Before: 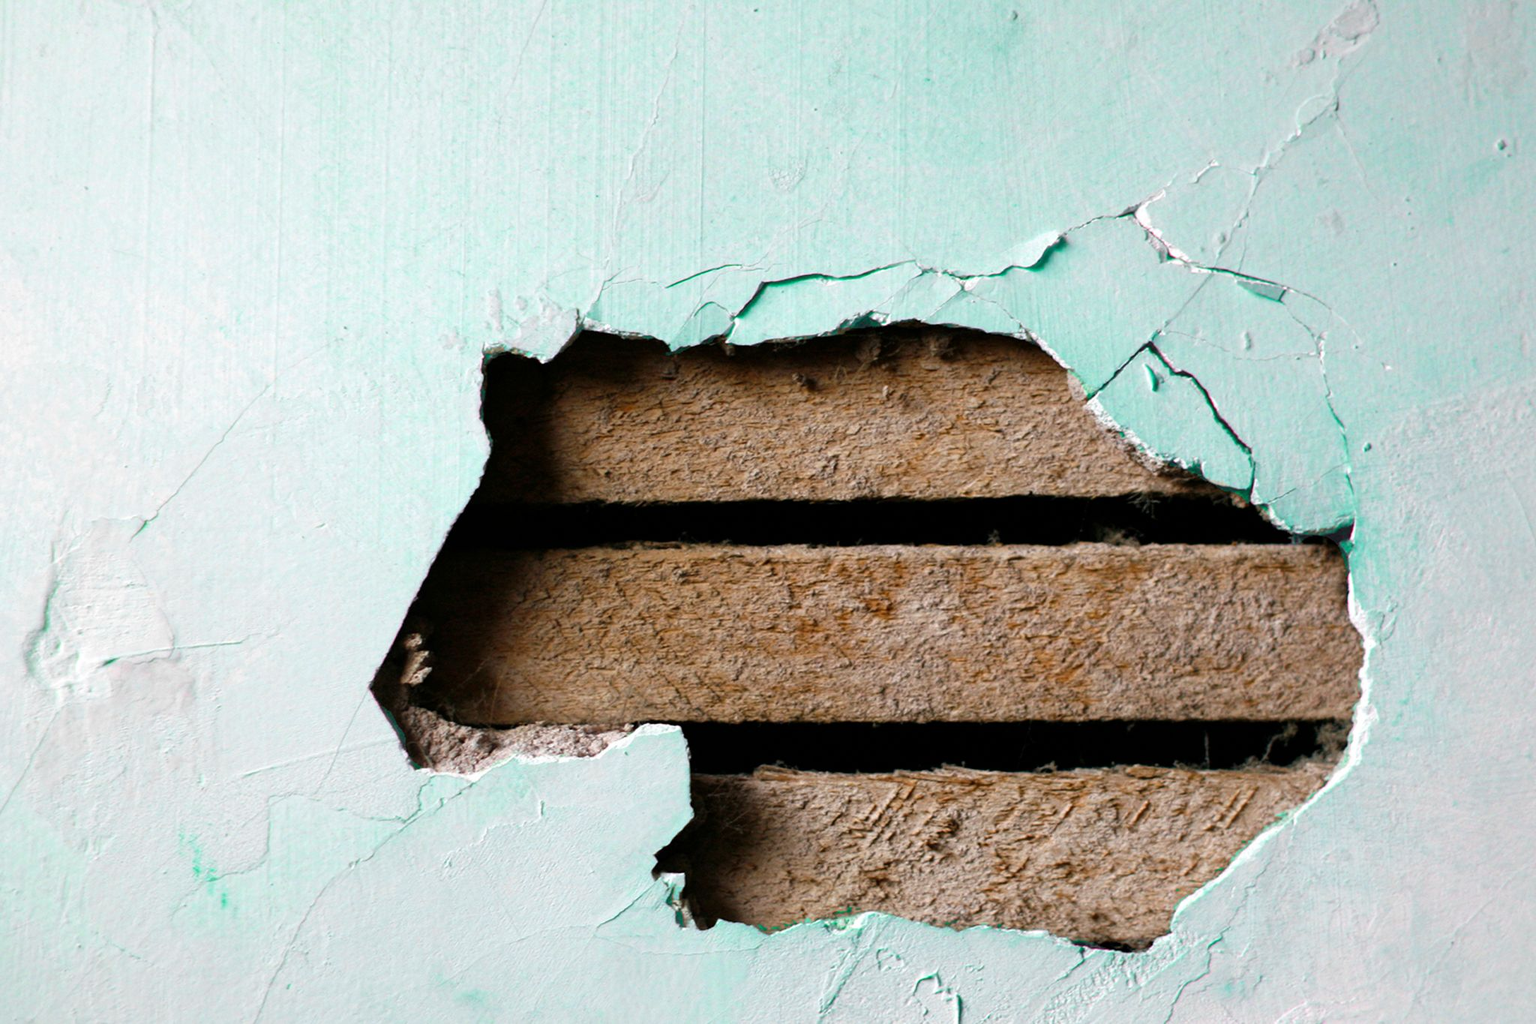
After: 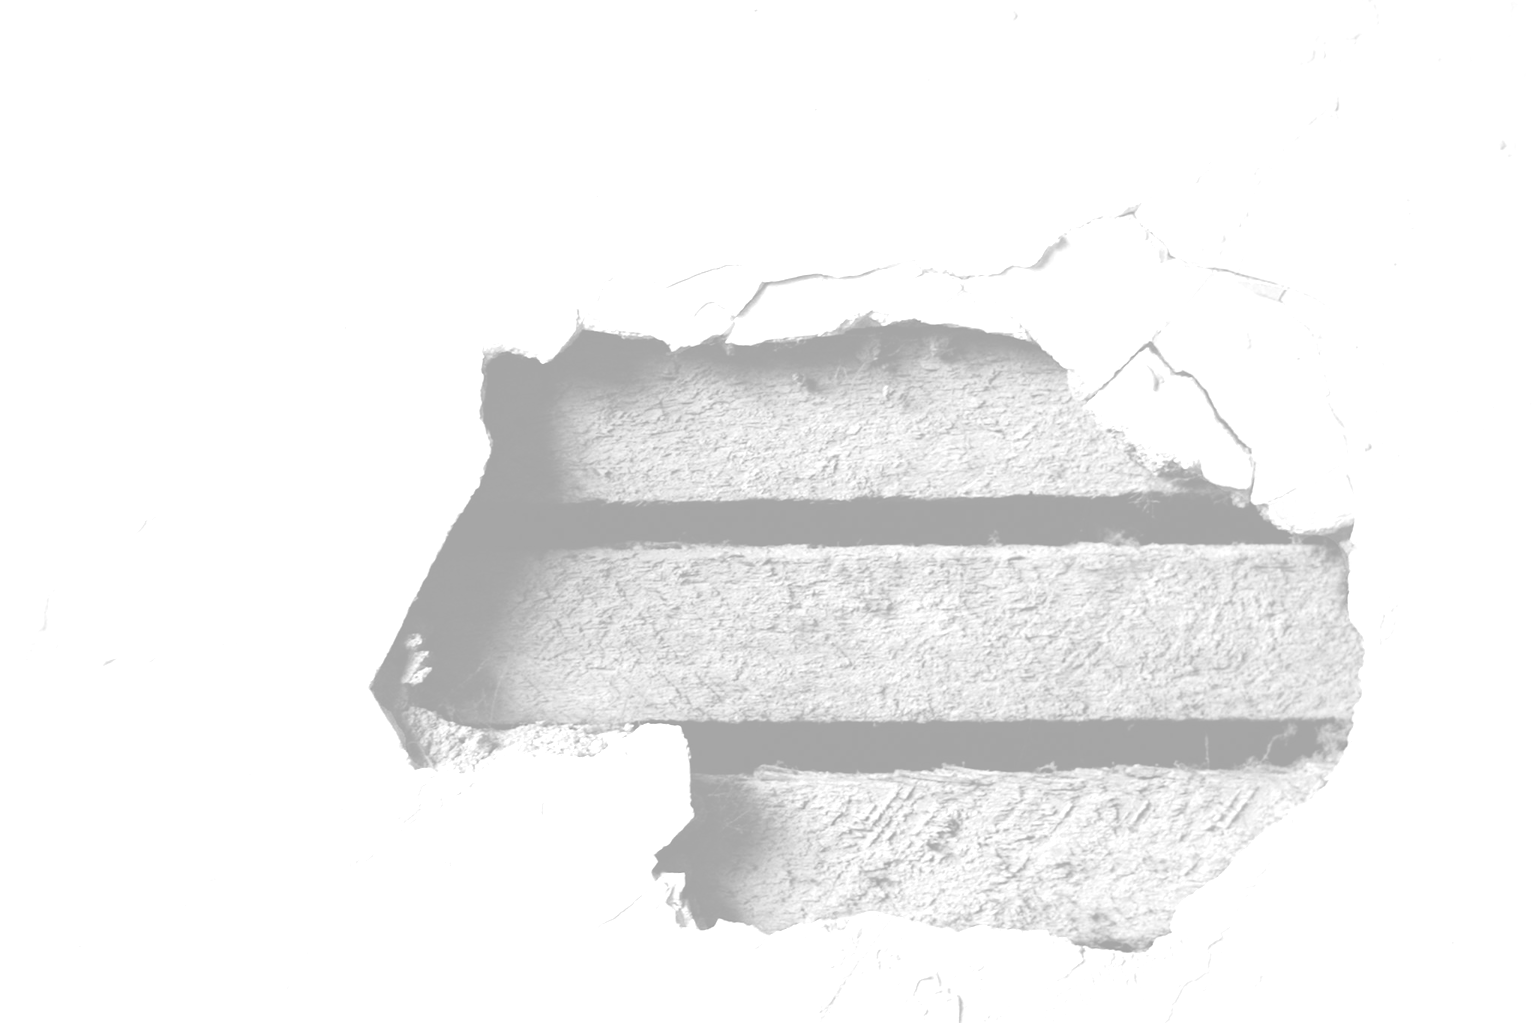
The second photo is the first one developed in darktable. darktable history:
monochrome: on, module defaults
colorize: hue 331.2°, saturation 75%, source mix 30.28%, lightness 70.52%, version 1
exposure: black level correction 0, exposure 0.7 EV, compensate exposure bias true, compensate highlight preservation false
tone equalizer: -8 EV -0.75 EV, -7 EV -0.7 EV, -6 EV -0.6 EV, -5 EV -0.4 EV, -3 EV 0.4 EV, -2 EV 0.6 EV, -1 EV 0.7 EV, +0 EV 0.75 EV, edges refinement/feathering 500, mask exposure compensation -1.57 EV, preserve details no
